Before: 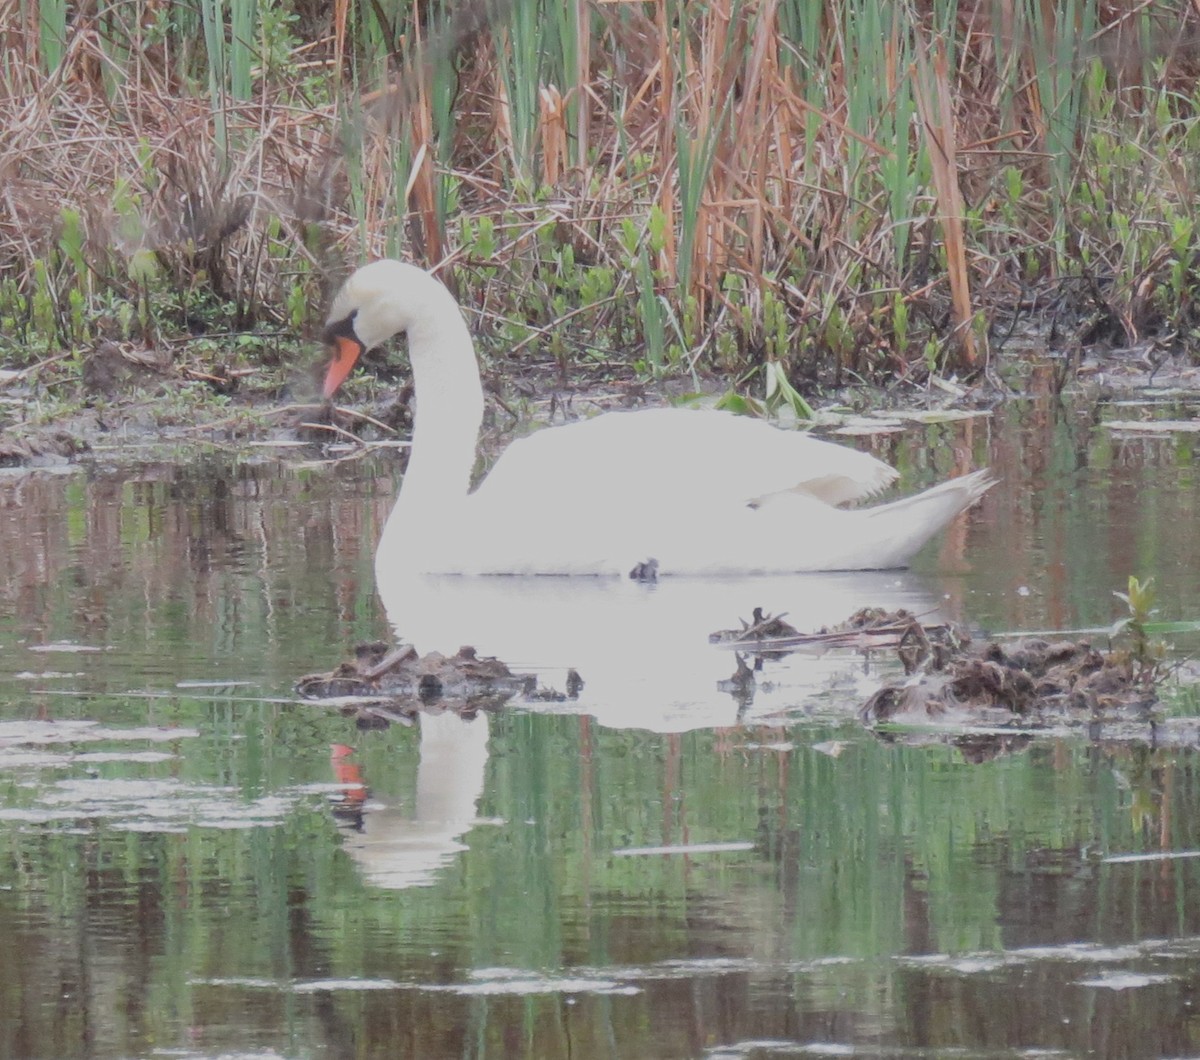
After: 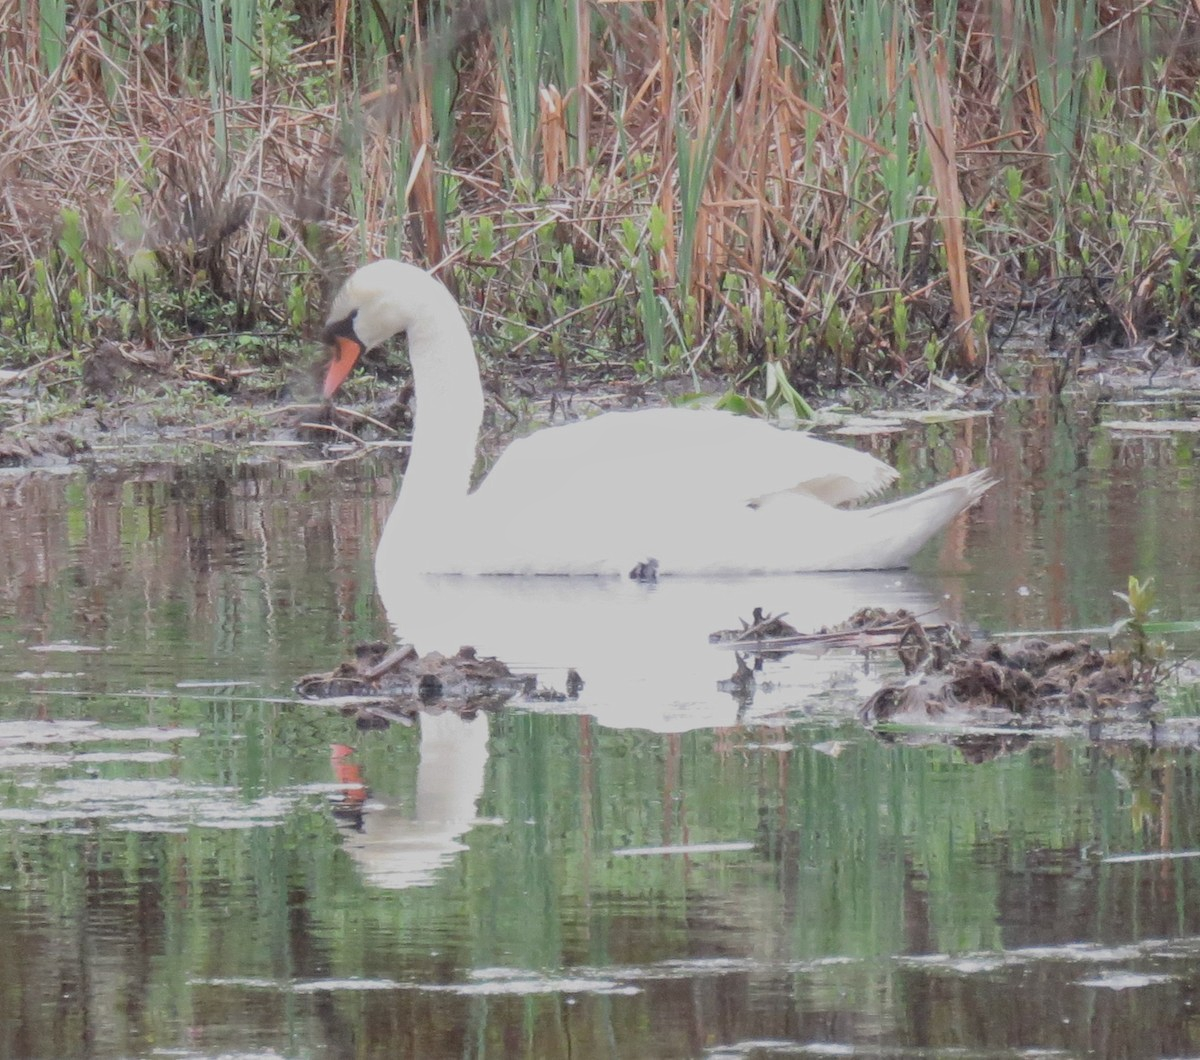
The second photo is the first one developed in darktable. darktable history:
local contrast: highlights 102%, shadows 101%, detail 119%, midtone range 0.2
